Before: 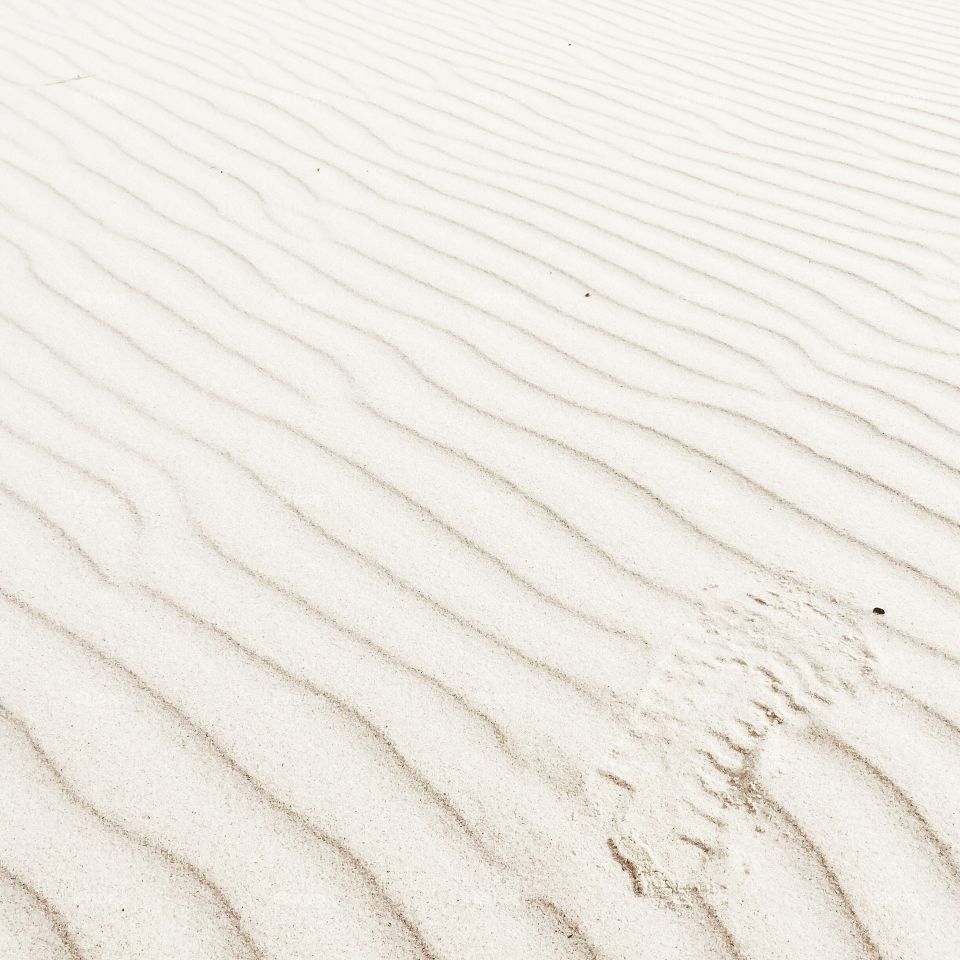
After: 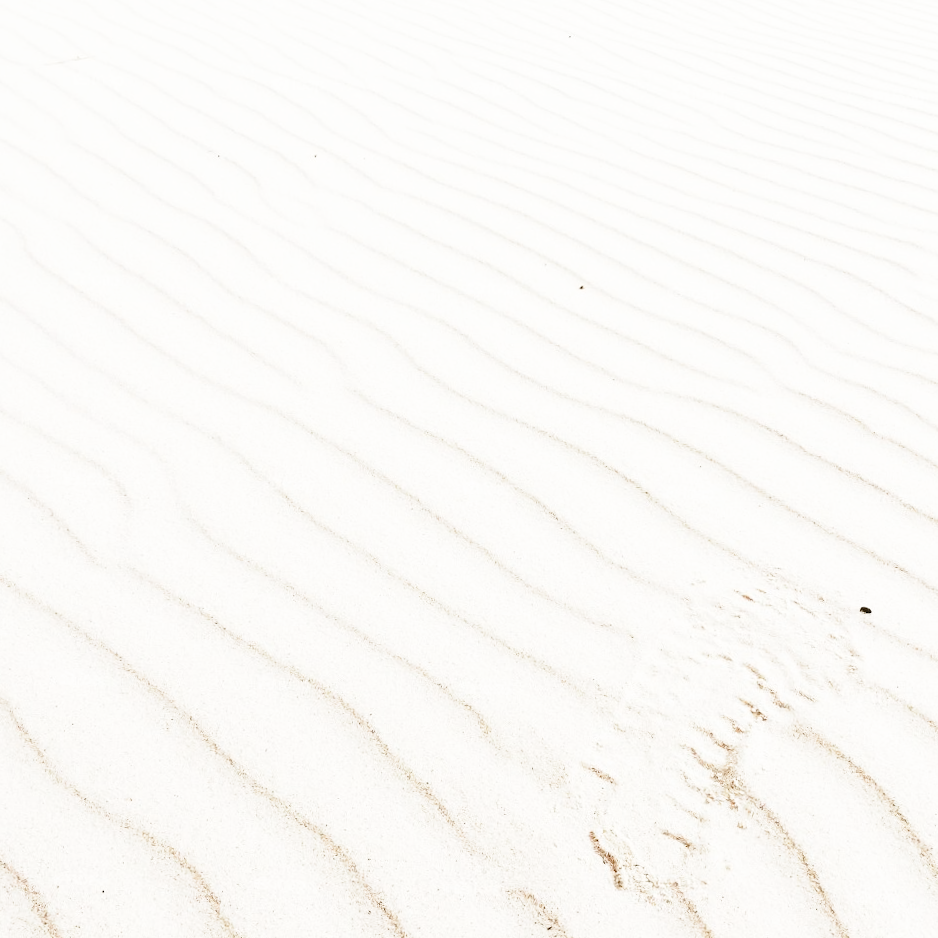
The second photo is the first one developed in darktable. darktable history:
crop and rotate: angle -1.33°
base curve: curves: ch0 [(0, 0) (0.028, 0.03) (0.121, 0.232) (0.46, 0.748) (0.859, 0.968) (1, 1)], preserve colors none
exposure: black level correction 0.005, exposure 0.005 EV, compensate highlight preservation false
contrast brightness saturation: contrast 0.039, saturation 0.065
